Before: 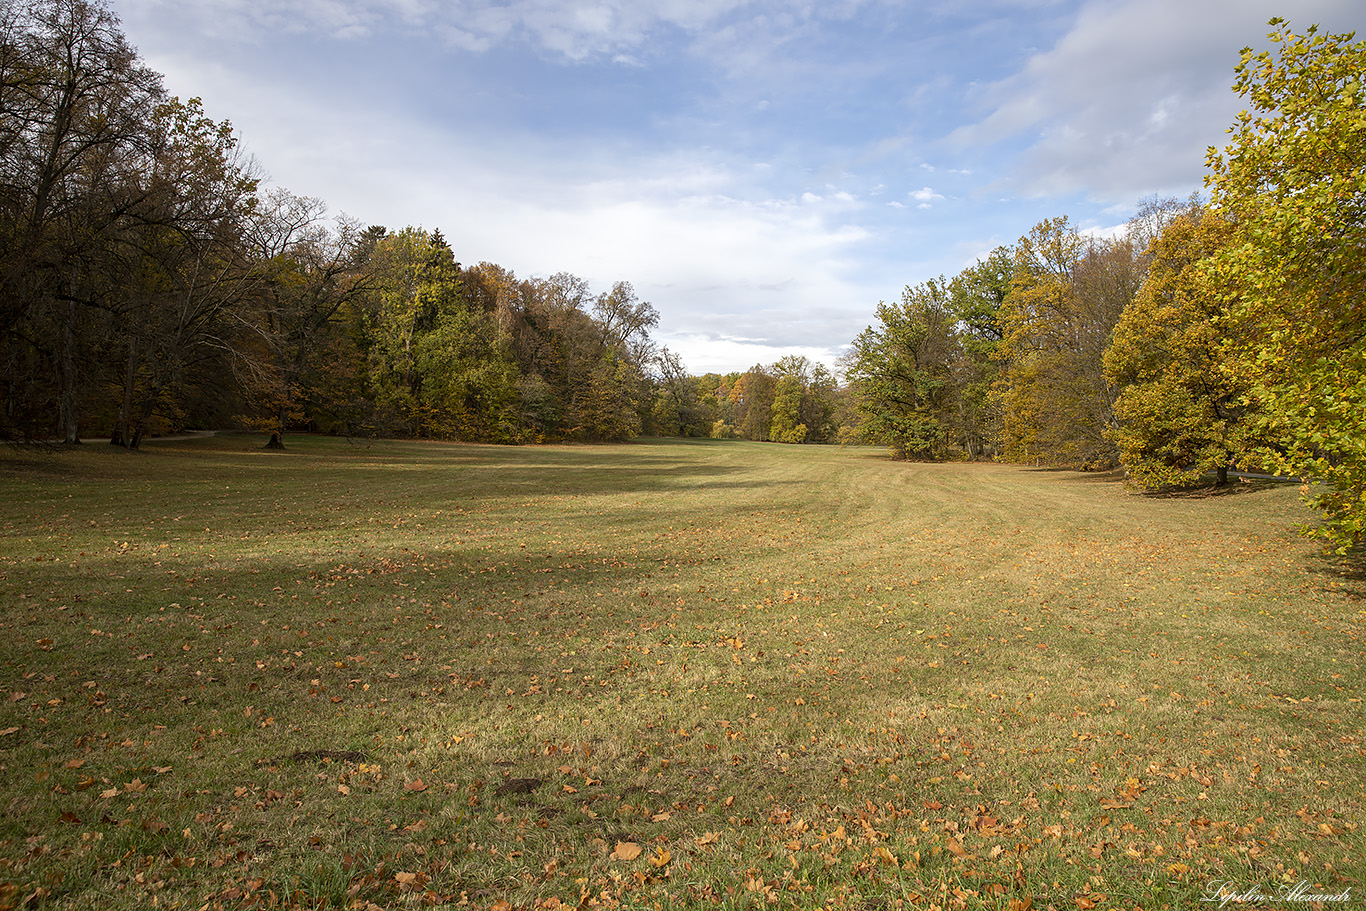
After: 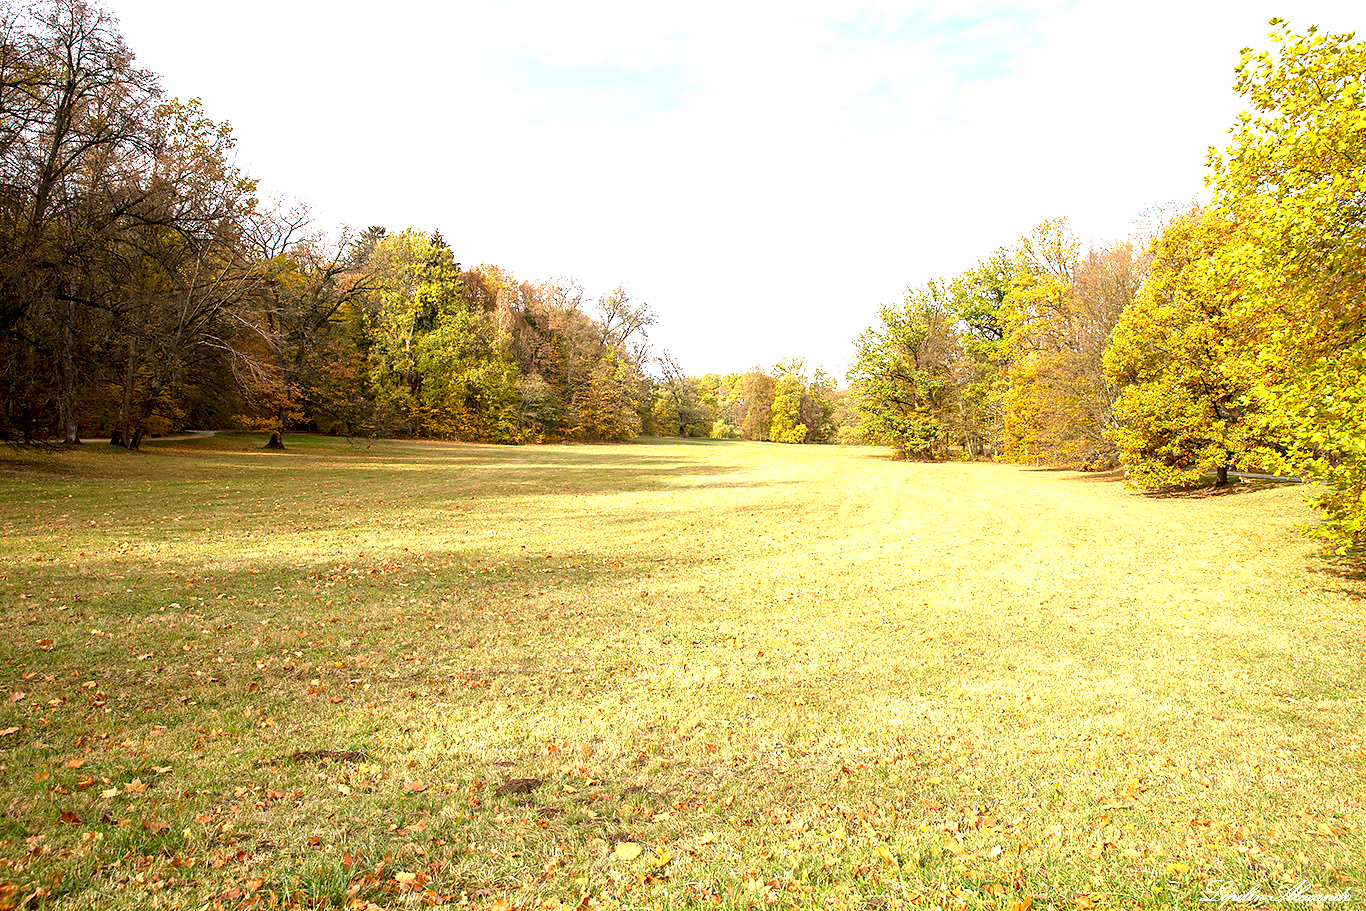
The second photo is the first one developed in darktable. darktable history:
exposure: black level correction 0.001, exposure 1.802 EV, compensate exposure bias true, compensate highlight preservation false
